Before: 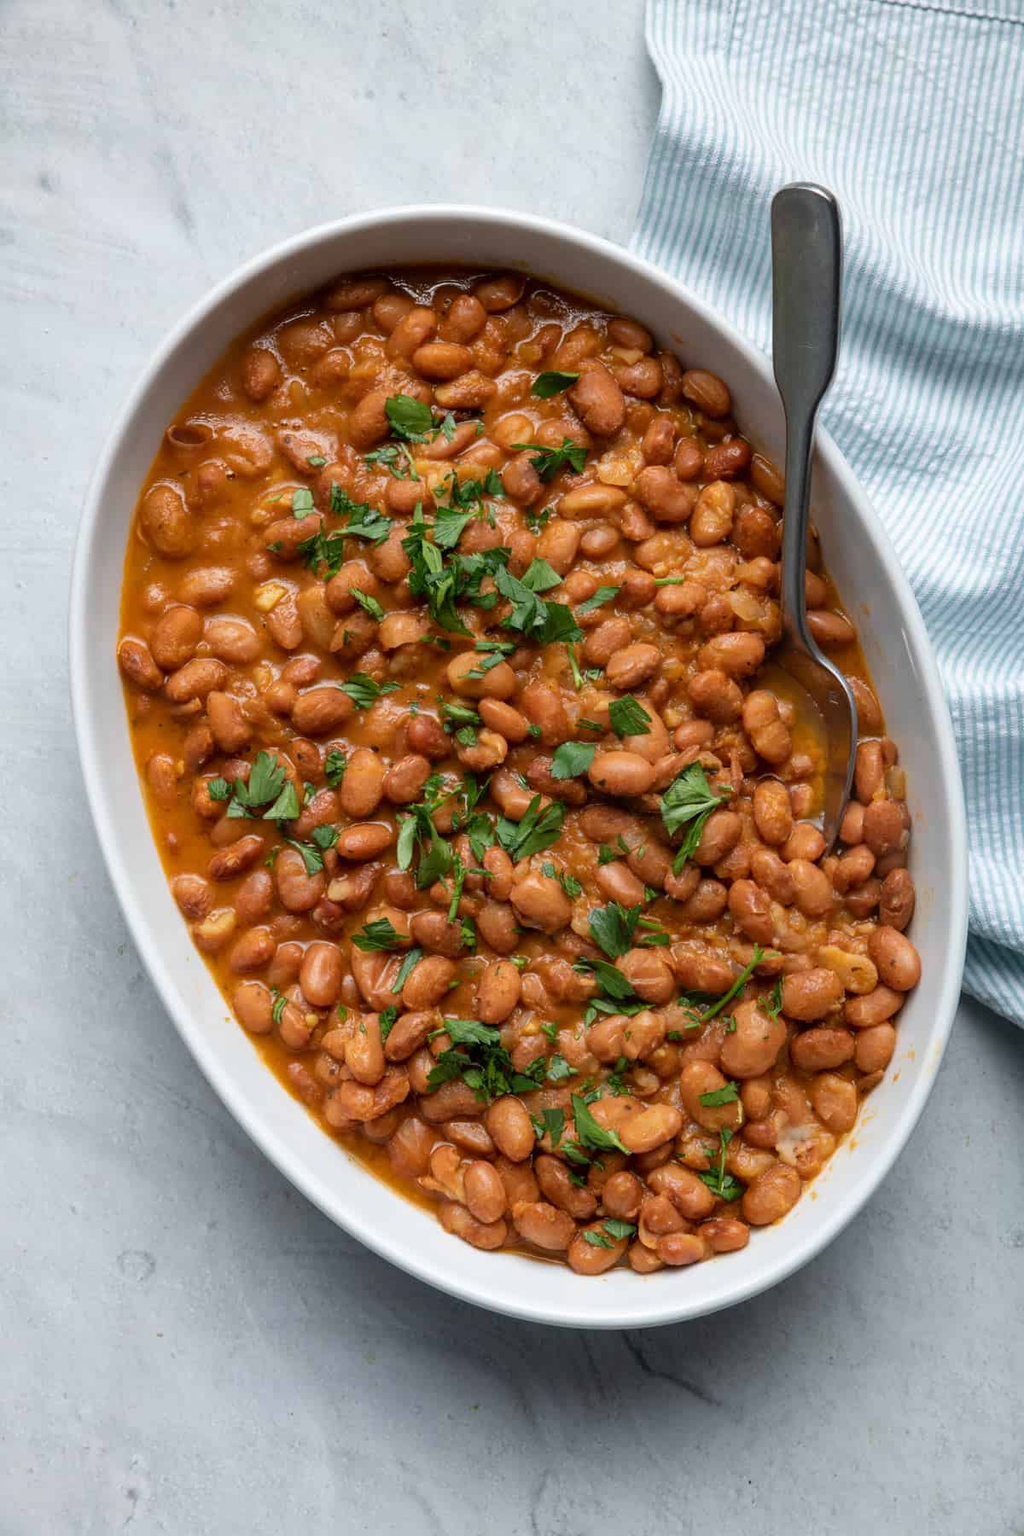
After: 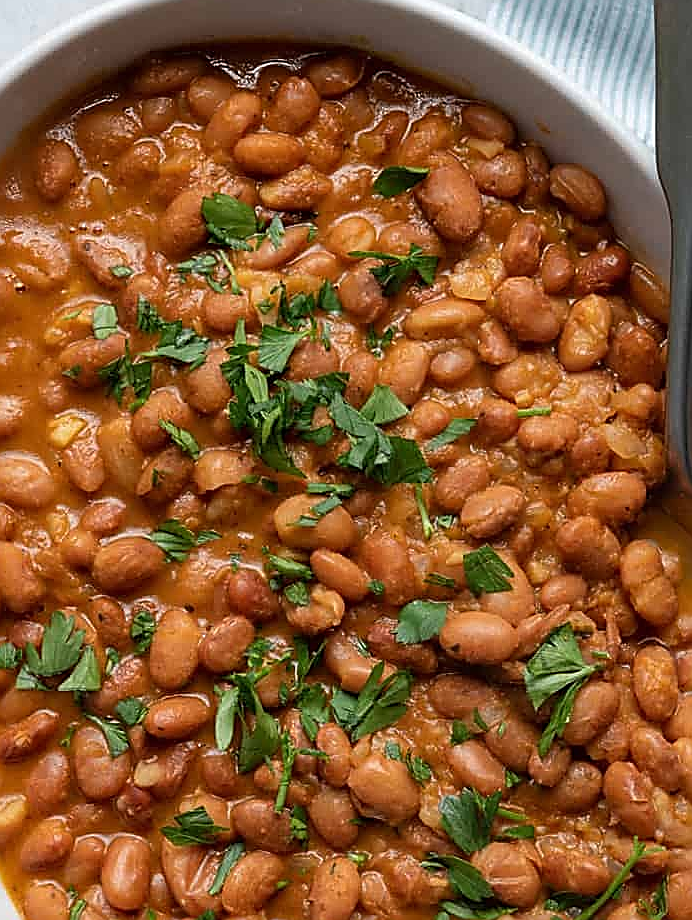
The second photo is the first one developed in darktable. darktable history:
sharpen: radius 1.676, amount 1.283
crop: left 20.843%, top 14.96%, right 21.414%, bottom 33.909%
